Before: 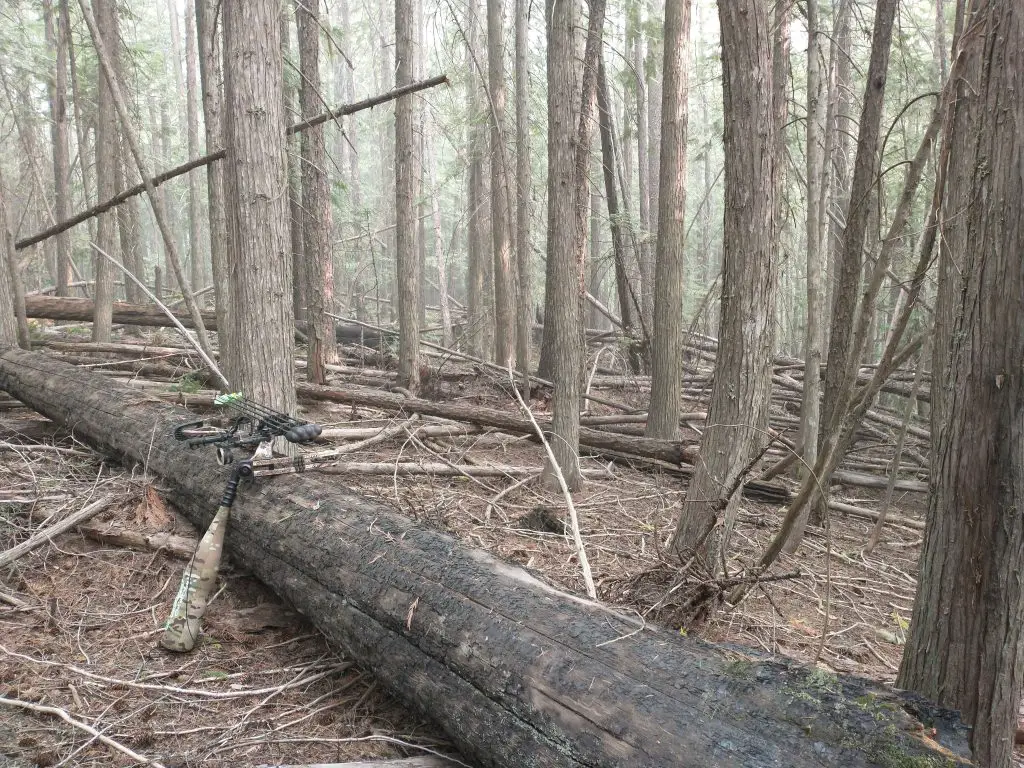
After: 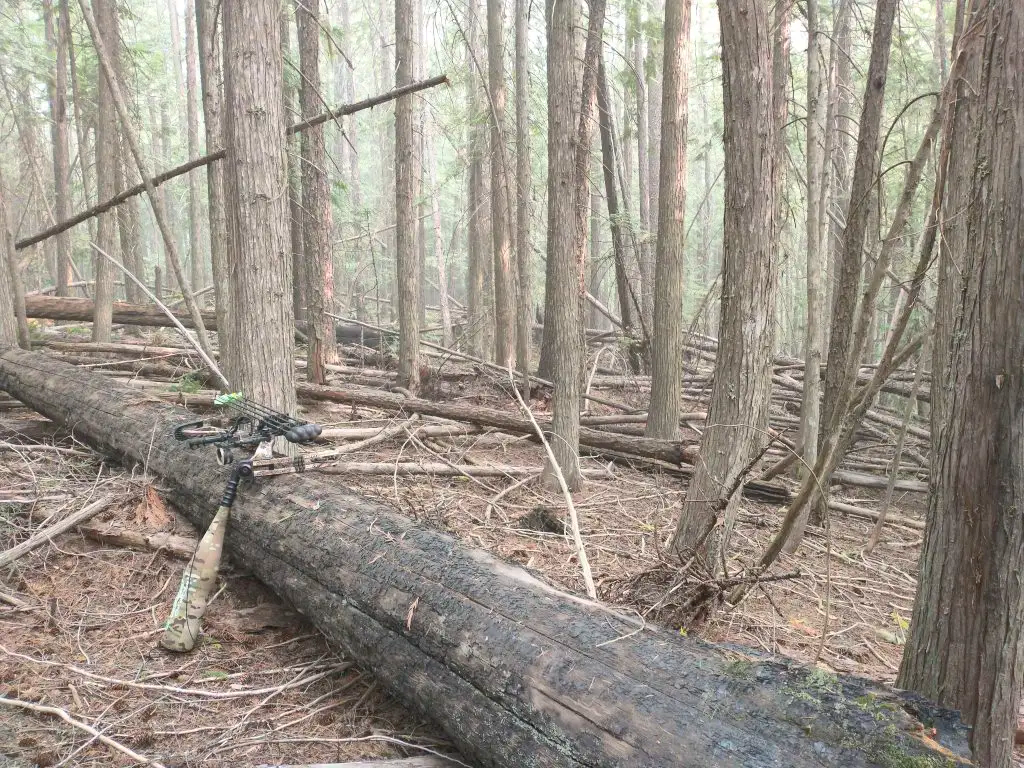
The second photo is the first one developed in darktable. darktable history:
shadows and highlights: on, module defaults
contrast brightness saturation: contrast 0.197, brightness 0.163, saturation 0.225
